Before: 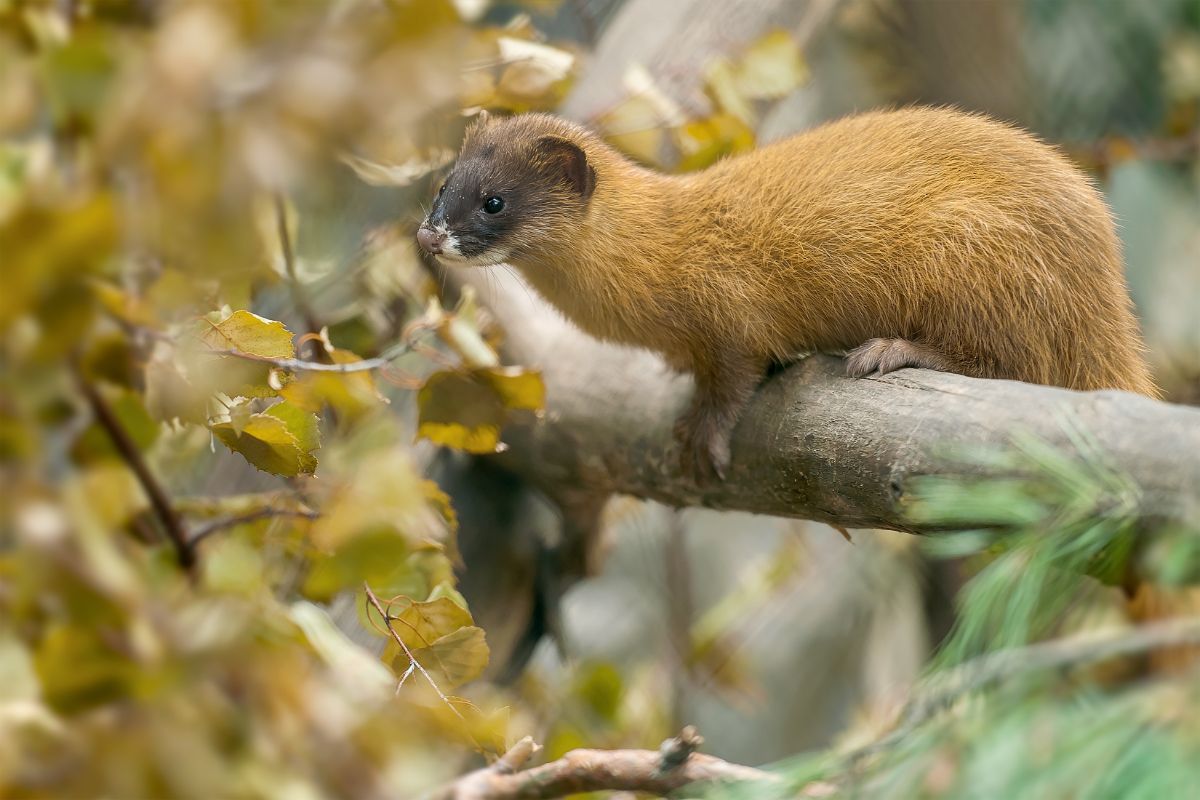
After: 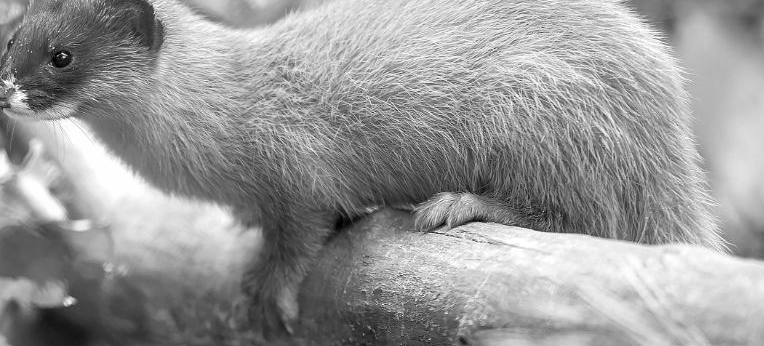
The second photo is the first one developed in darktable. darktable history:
tone equalizer: on, module defaults
exposure: black level correction 0.001, exposure 0.5 EV, compensate exposure bias true, compensate highlight preservation false
white balance: red 0.984, blue 1.059
crop: left 36.005%, top 18.293%, right 0.31%, bottom 38.444%
velvia: strength 27%
monochrome: on, module defaults
